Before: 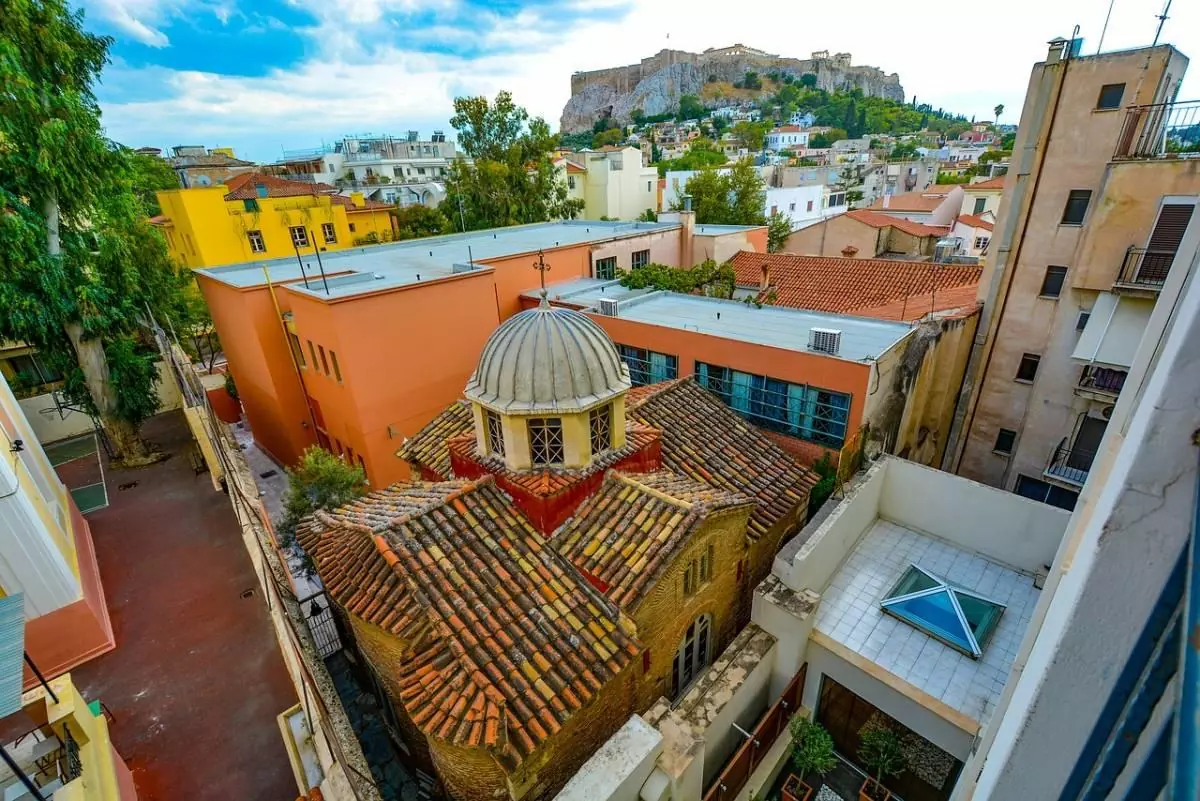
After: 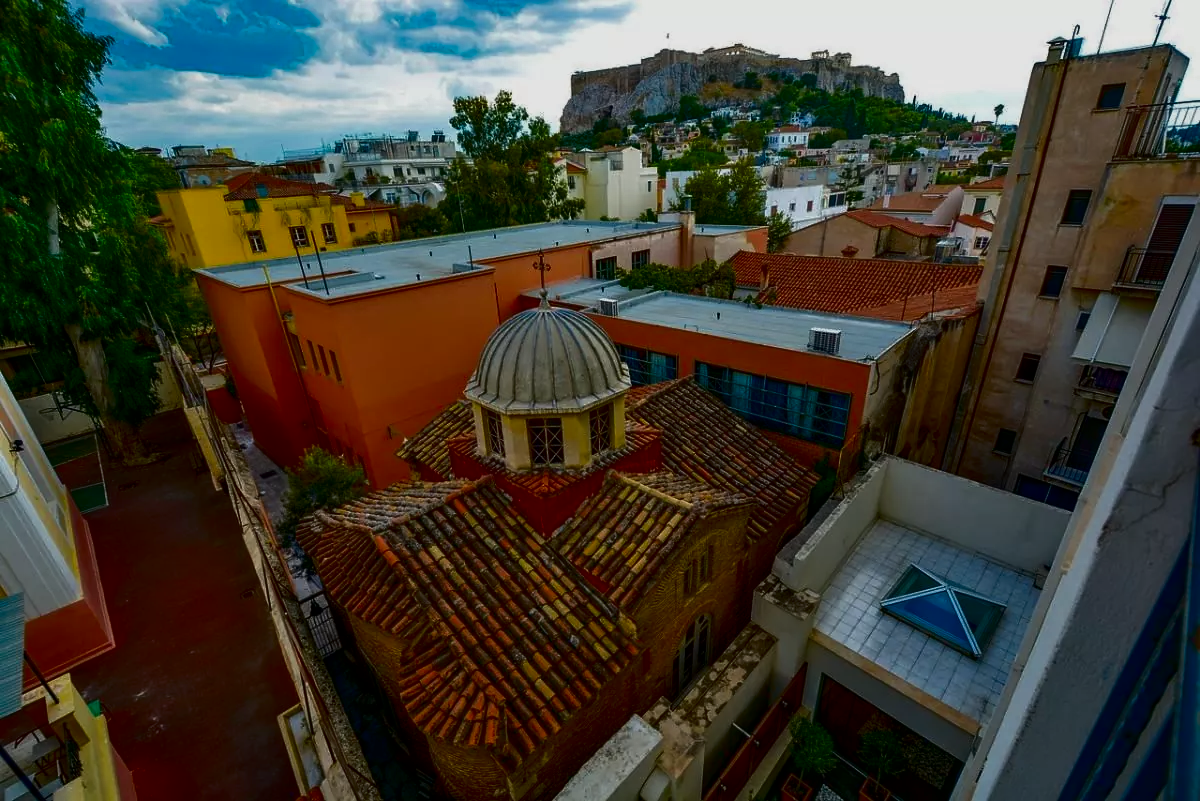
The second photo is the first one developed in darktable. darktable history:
color correction: highlights b* 0.04, saturation 0.984
contrast brightness saturation: brightness -0.537
exposure: exposure -0.174 EV, compensate highlight preservation false
